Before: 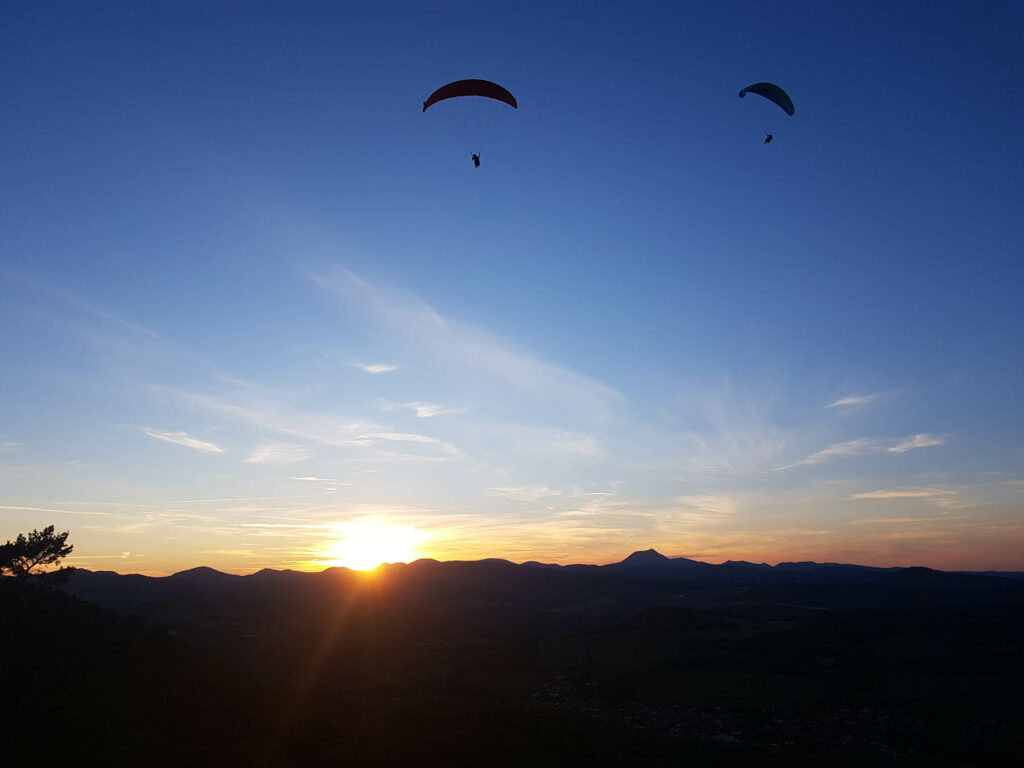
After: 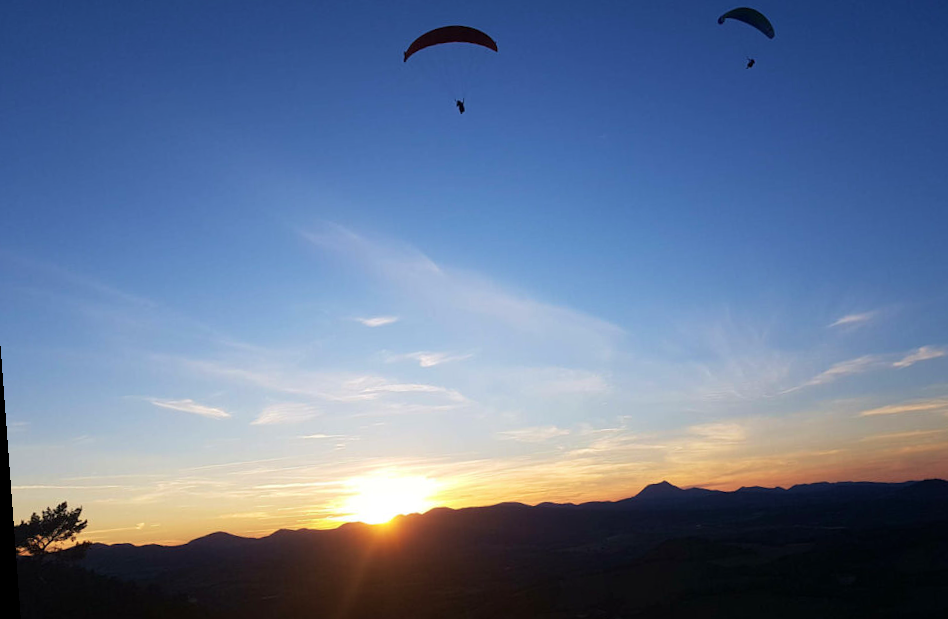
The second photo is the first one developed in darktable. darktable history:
velvia: on, module defaults
crop and rotate: left 2.425%, top 11.305%, right 9.6%, bottom 15.08%
rotate and perspective: rotation -4.25°, automatic cropping off
